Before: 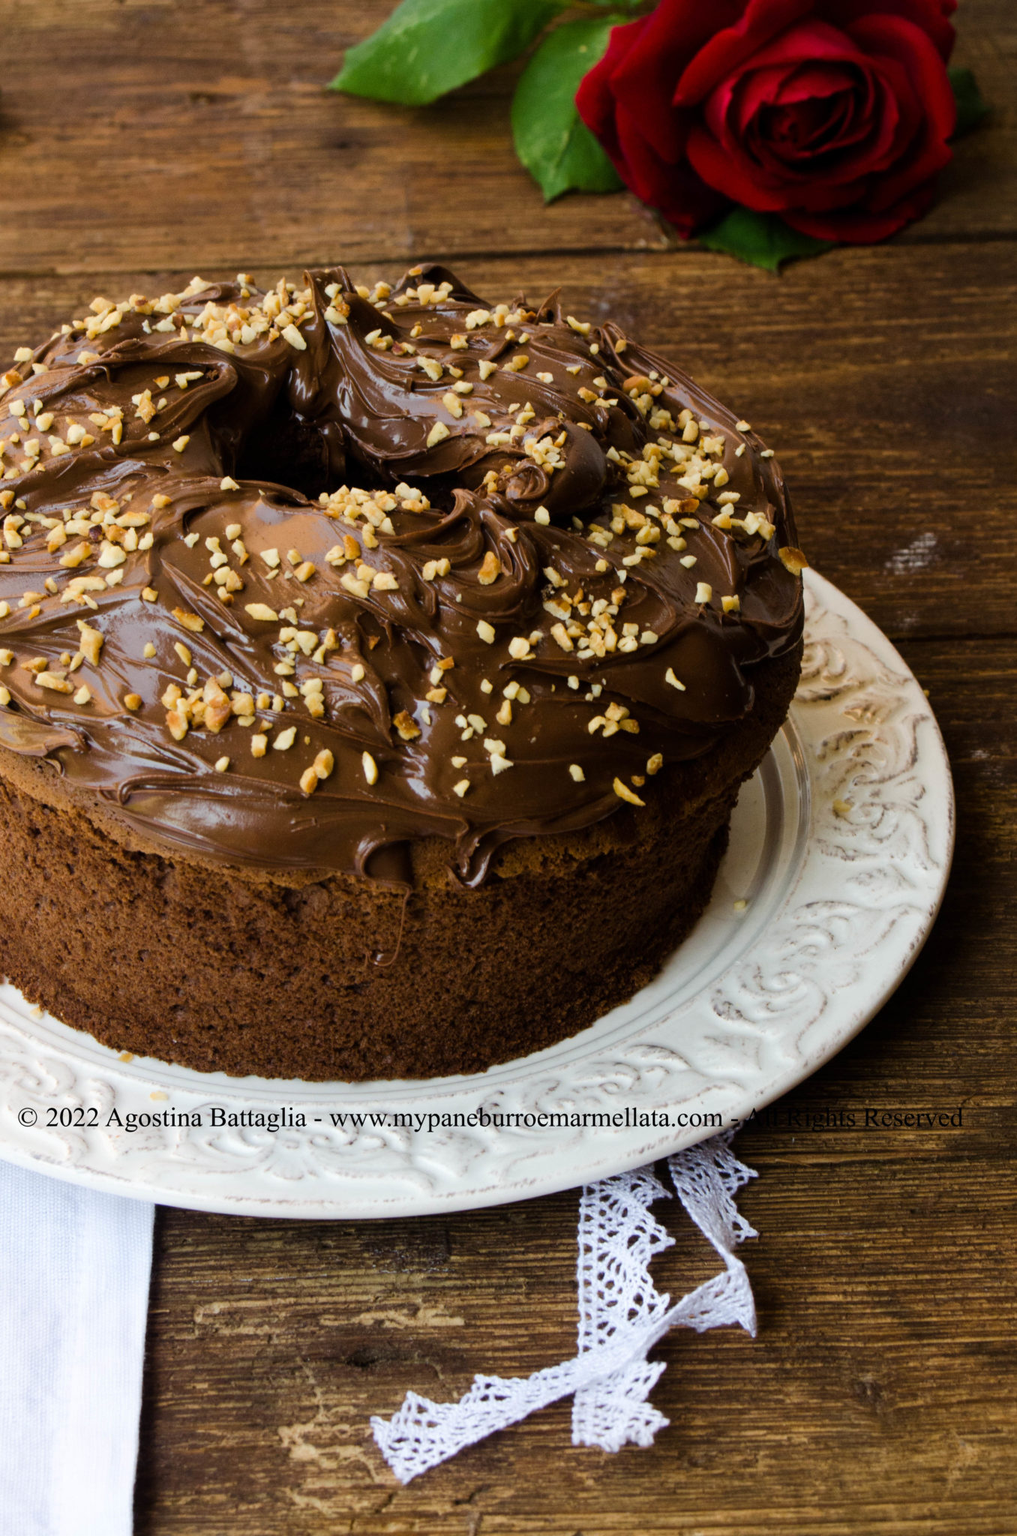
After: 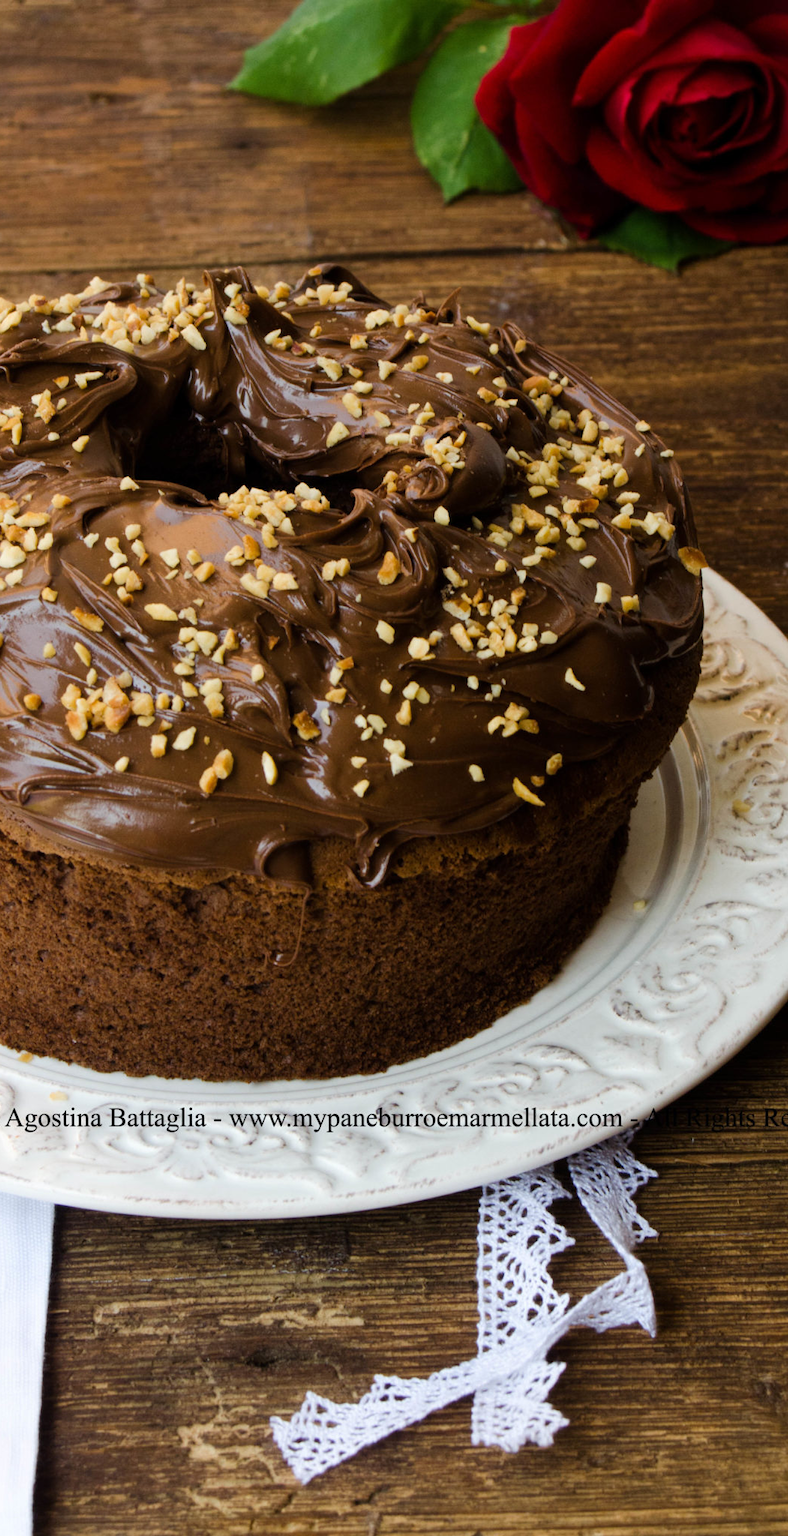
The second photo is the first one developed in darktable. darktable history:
crop: left 9.892%, right 12.594%
